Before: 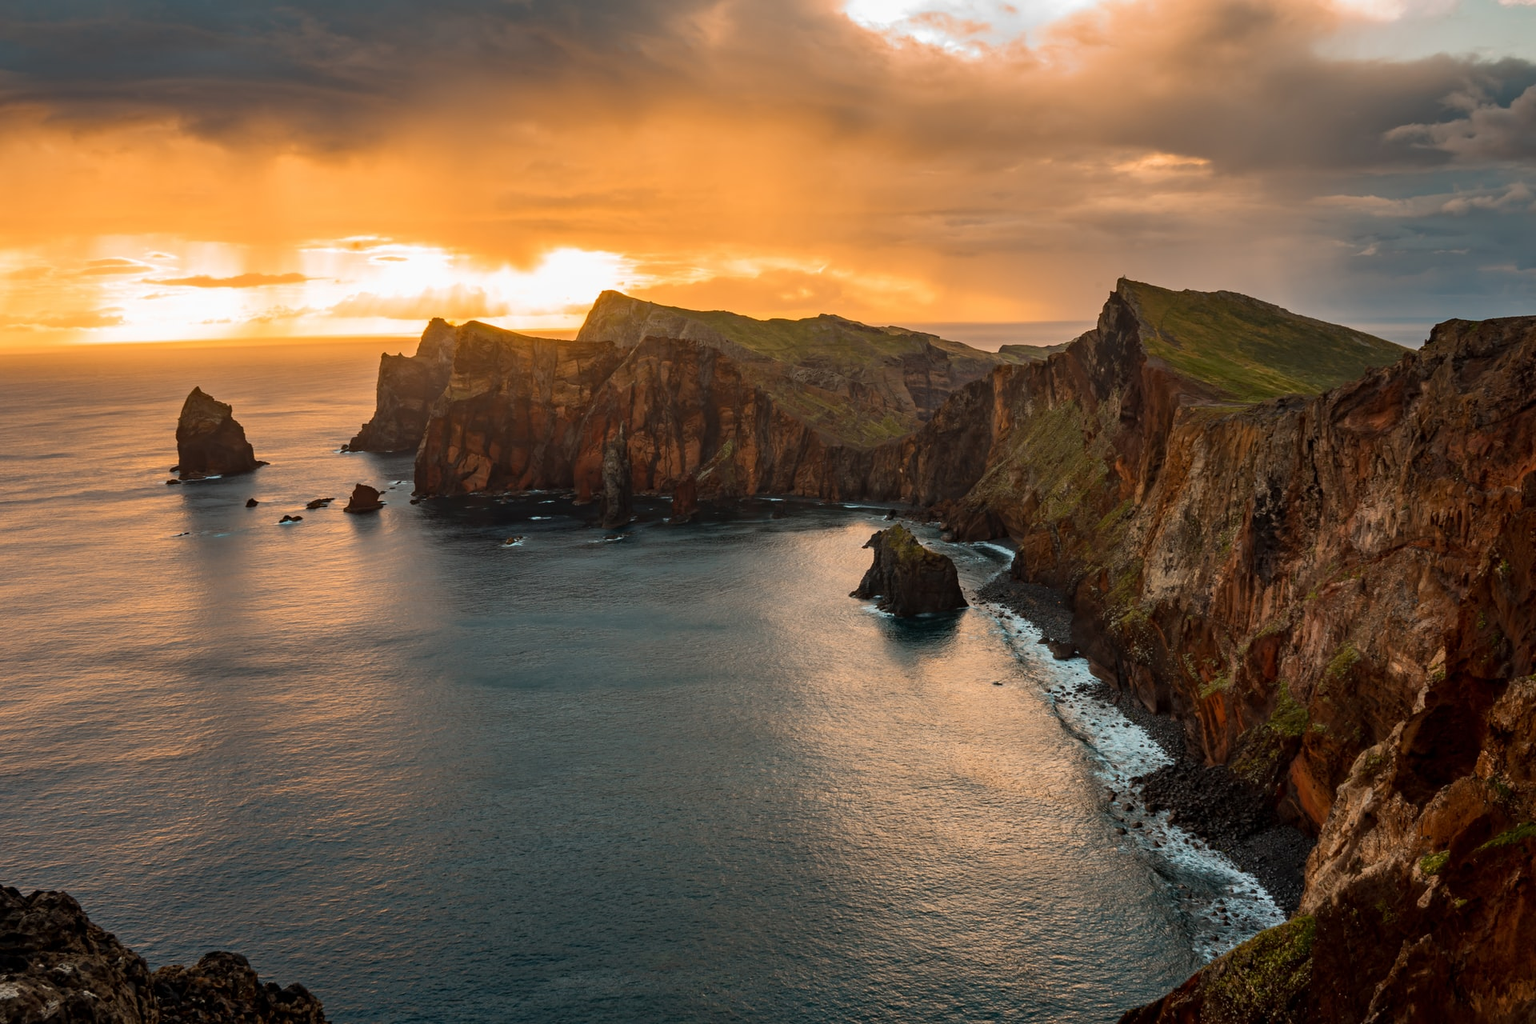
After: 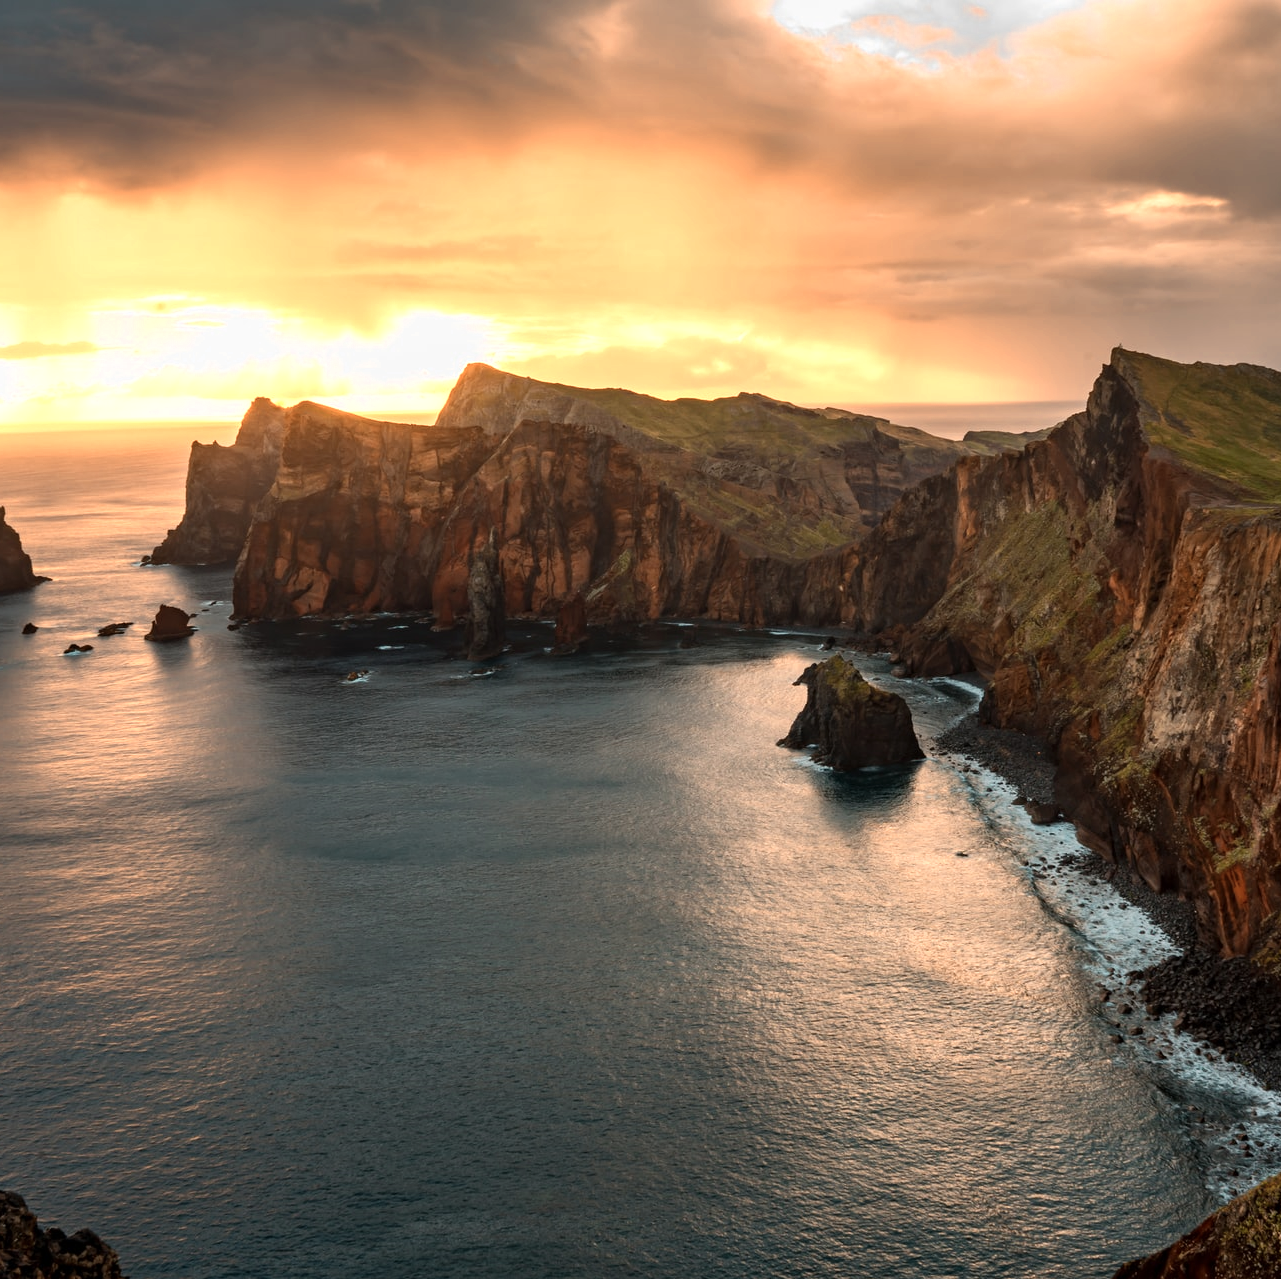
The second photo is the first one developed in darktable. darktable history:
crop and rotate: left 14.859%, right 18.41%
color zones: curves: ch0 [(0.018, 0.548) (0.224, 0.64) (0.425, 0.447) (0.675, 0.575) (0.732, 0.579)]; ch1 [(0.066, 0.487) (0.25, 0.5) (0.404, 0.43) (0.75, 0.421) (0.956, 0.421)]; ch2 [(0.044, 0.561) (0.215, 0.465) (0.399, 0.544) (0.465, 0.548) (0.614, 0.447) (0.724, 0.43) (0.882, 0.623) (0.956, 0.632)]
